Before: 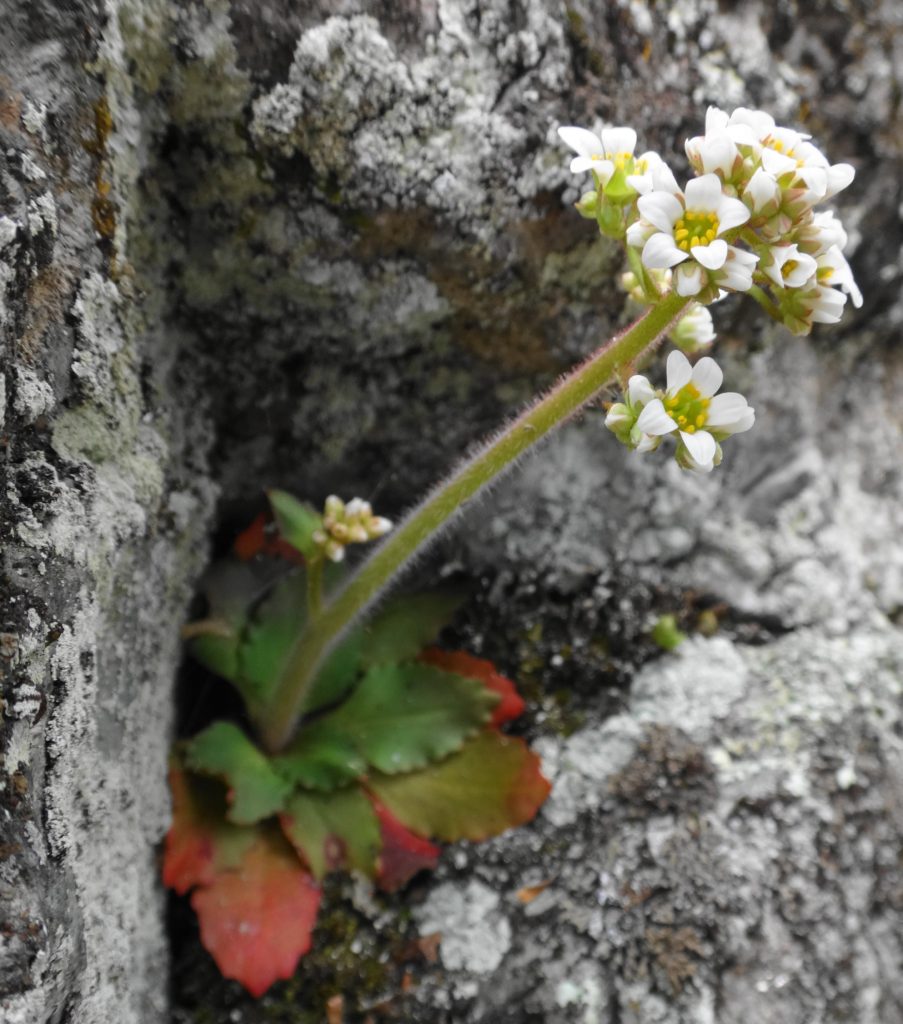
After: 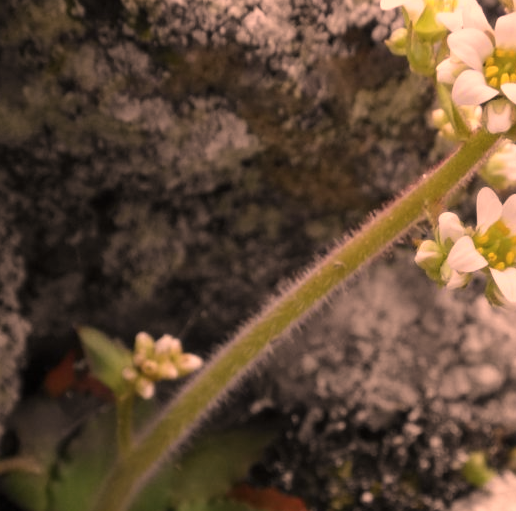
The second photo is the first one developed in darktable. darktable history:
color correction: highlights a* 39.38, highlights b* 39.95, saturation 0.694
crop: left 21.059%, top 15.979%, right 21.781%, bottom 34.089%
